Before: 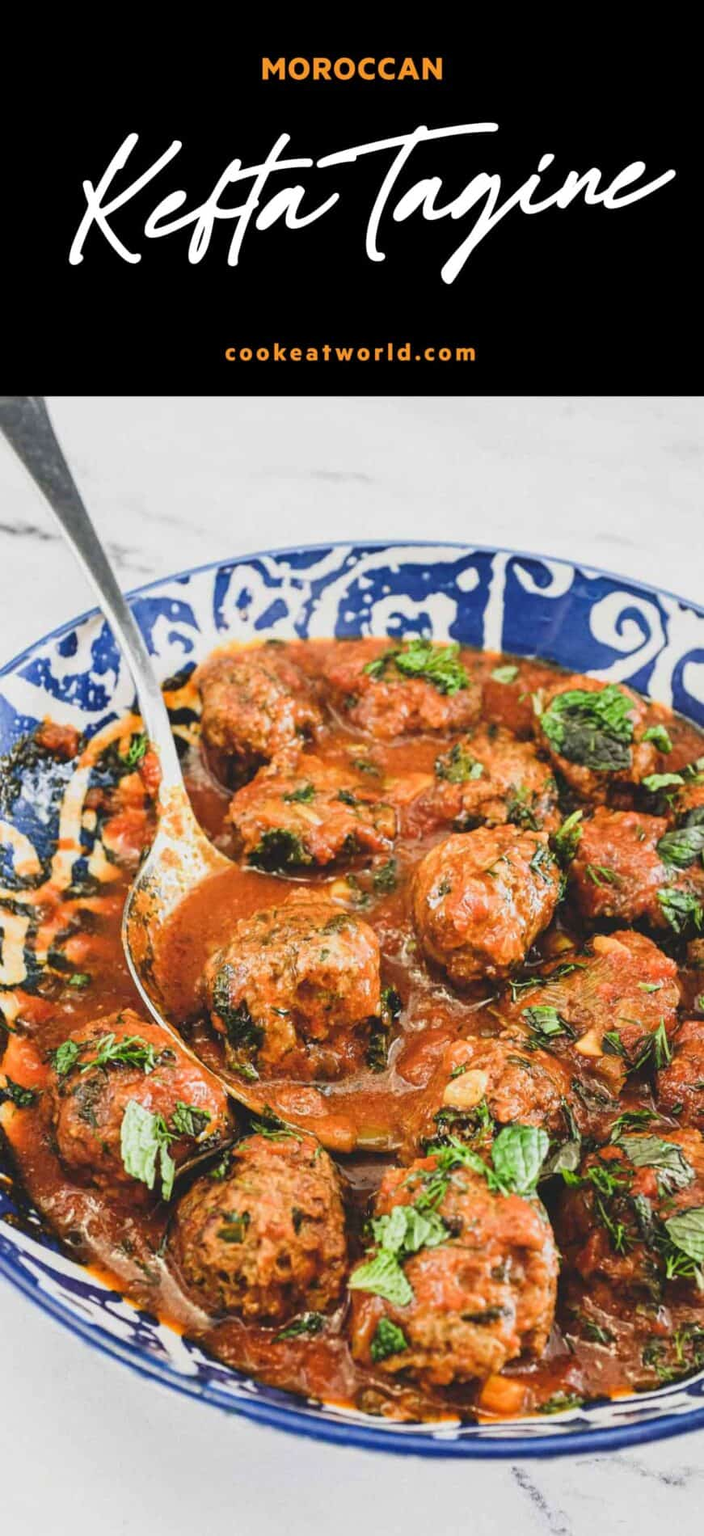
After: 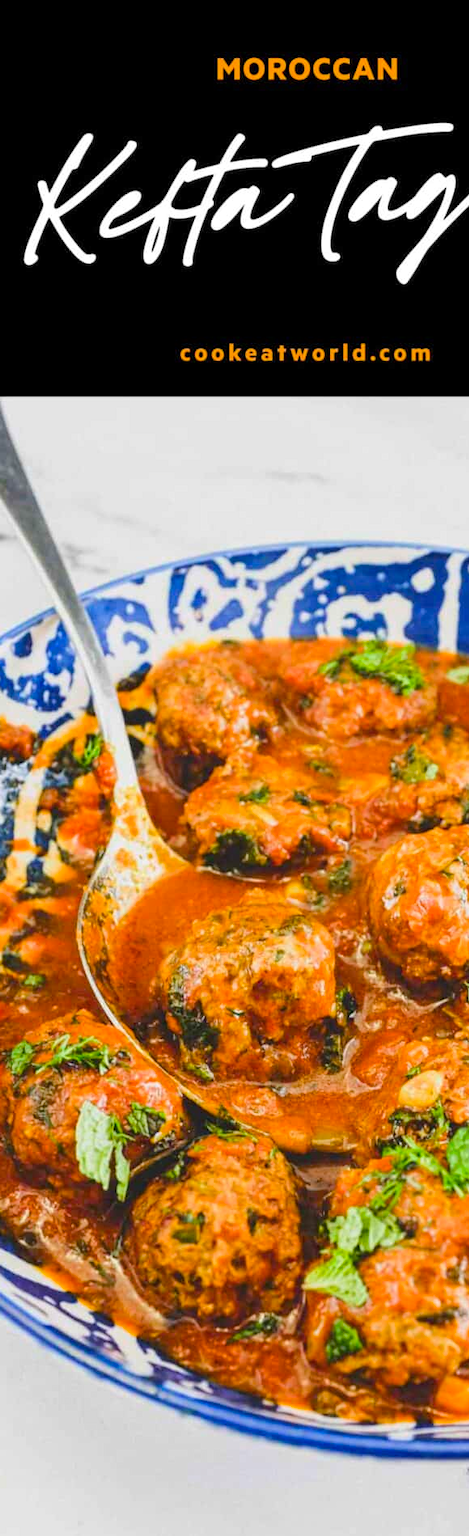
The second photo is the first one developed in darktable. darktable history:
color balance rgb: perceptual saturation grading › global saturation 25%, perceptual brilliance grading › mid-tones 10%, perceptual brilliance grading › shadows 15%, global vibrance 20%
crop and rotate: left 6.617%, right 26.717%
